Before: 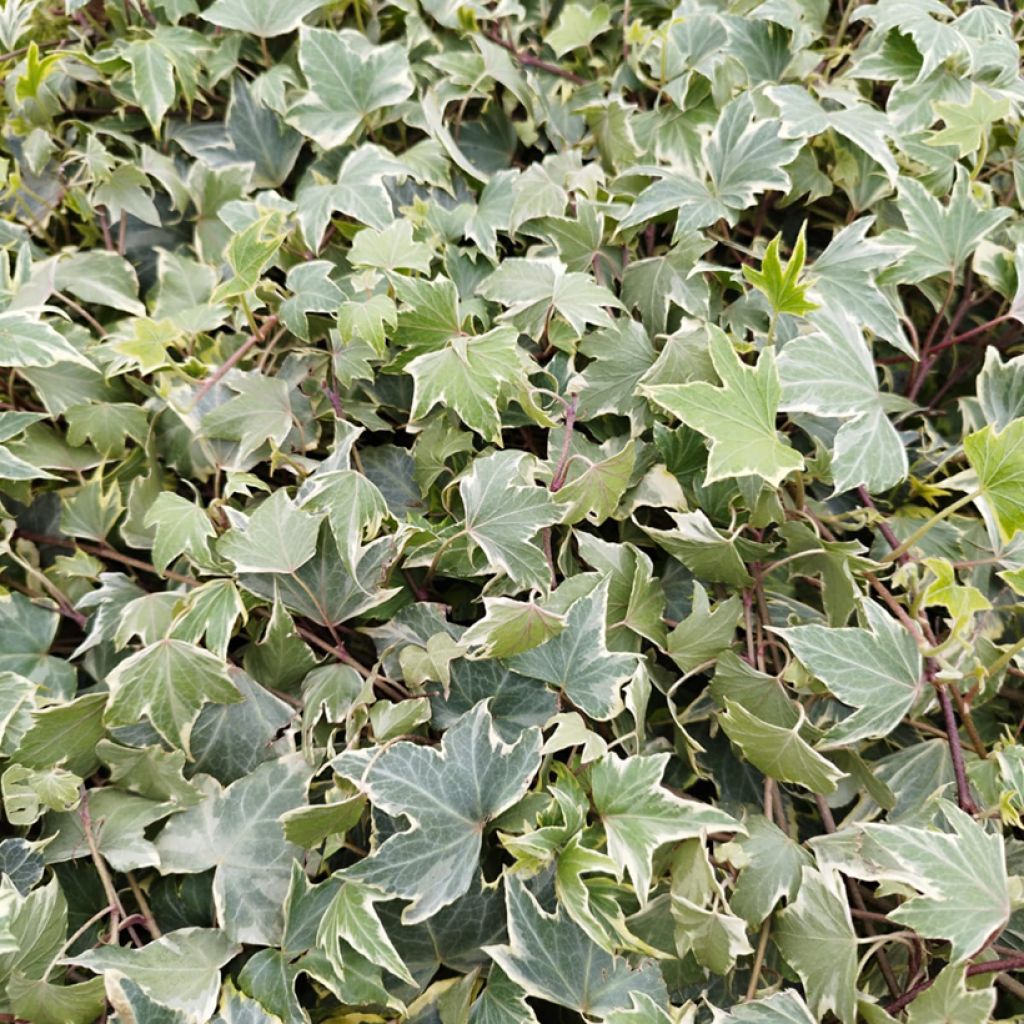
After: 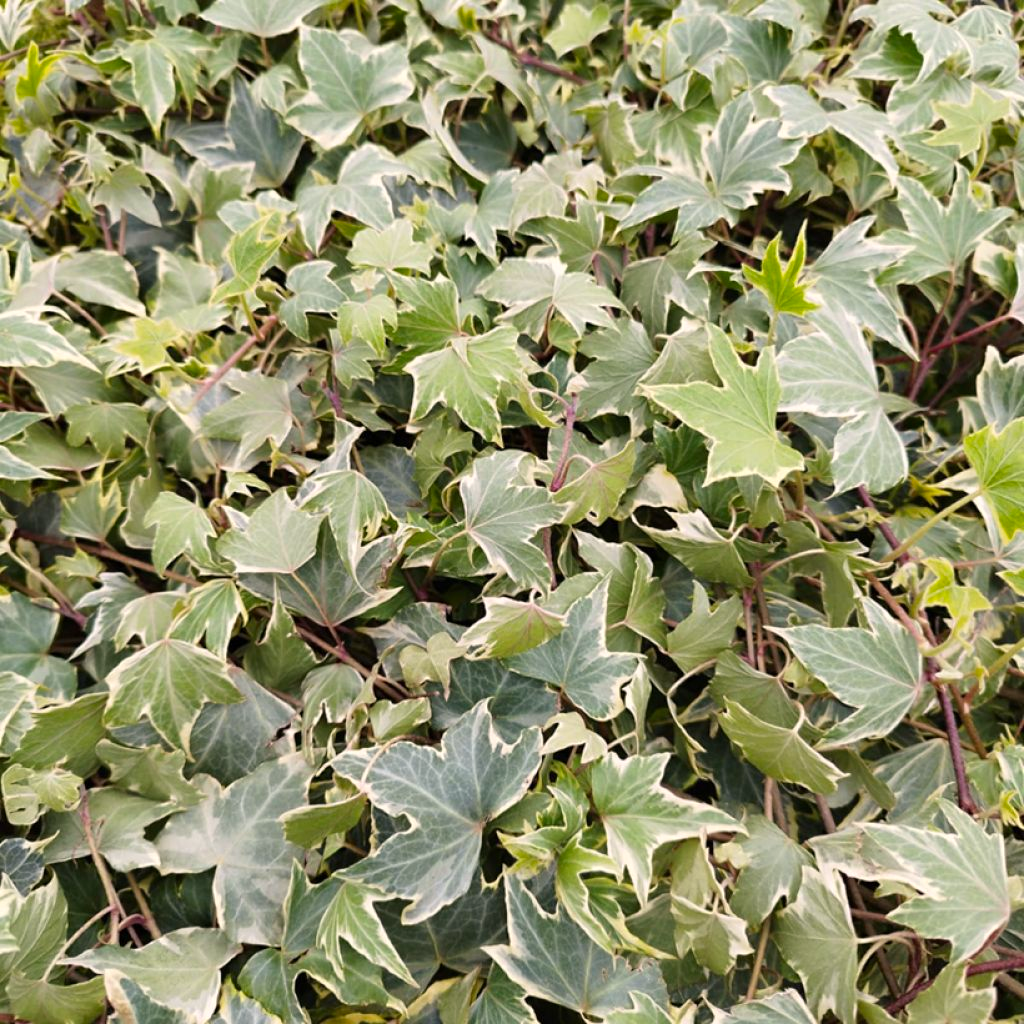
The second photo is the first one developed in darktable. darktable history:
color correction: highlights a* 3.32, highlights b* 2.21, saturation 1.17
